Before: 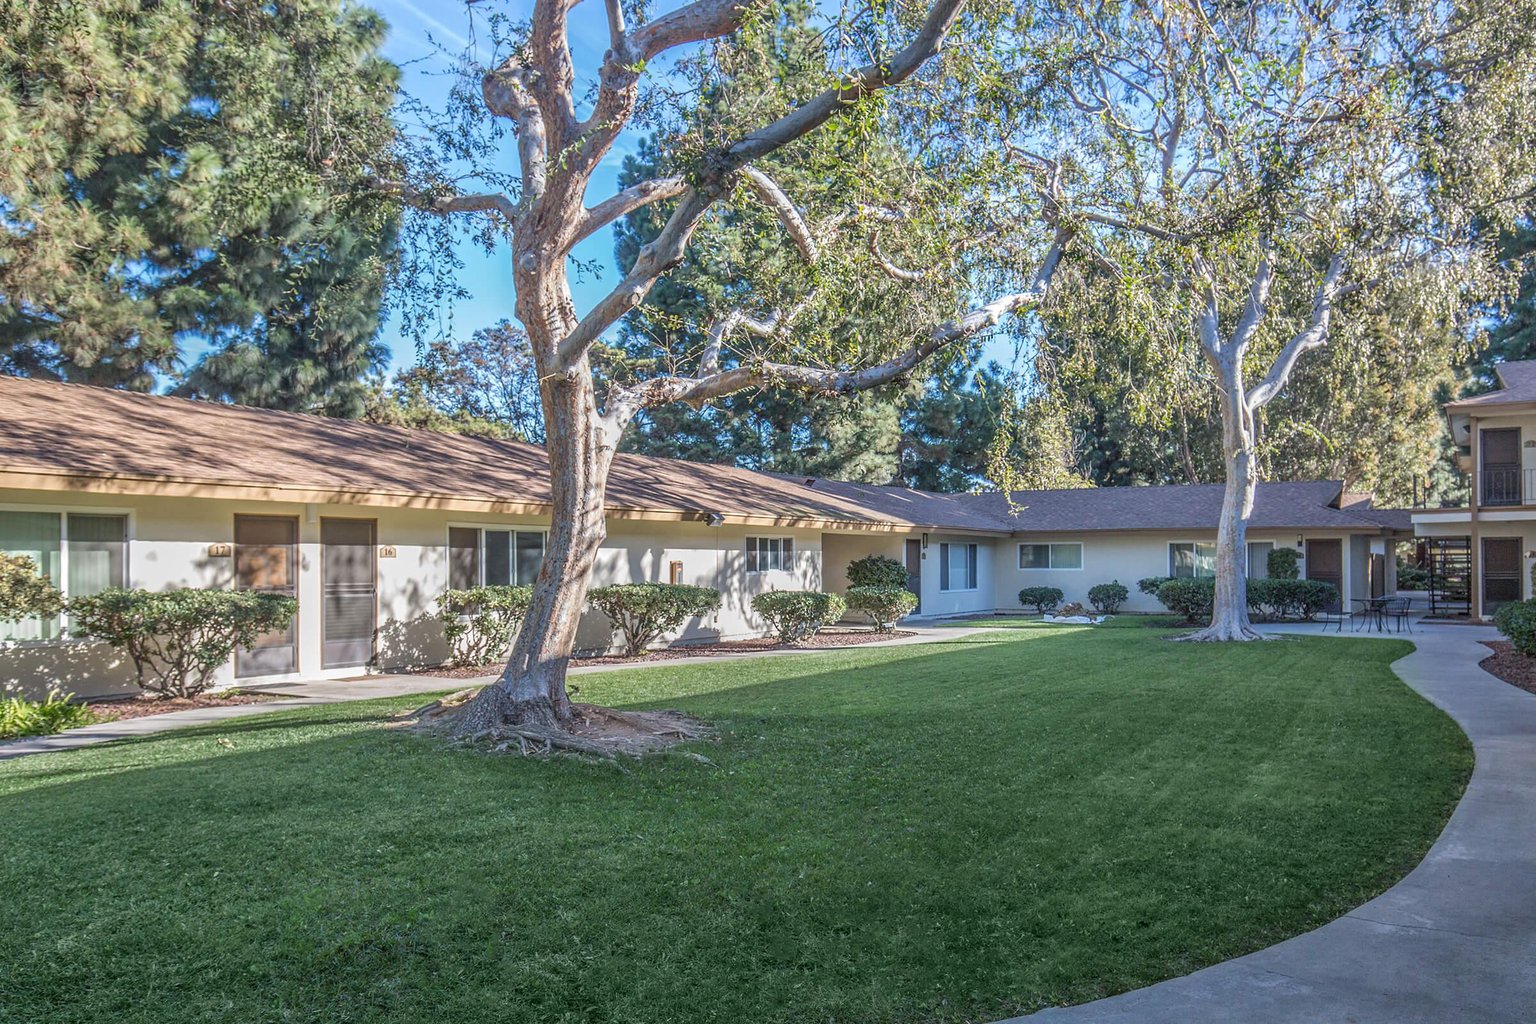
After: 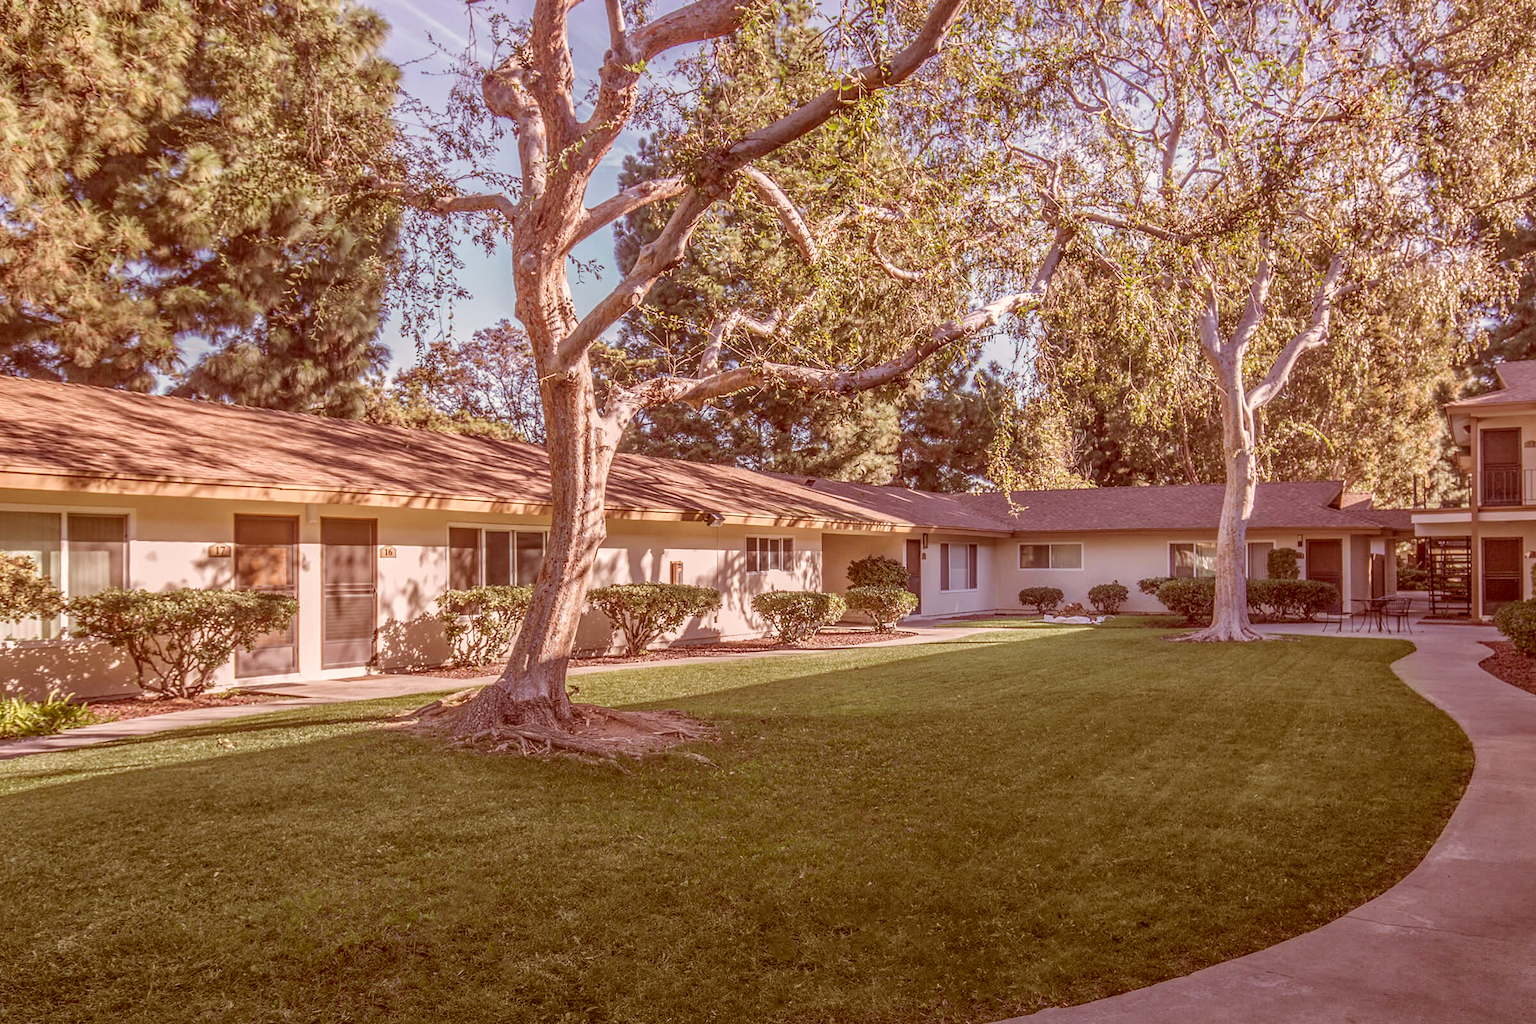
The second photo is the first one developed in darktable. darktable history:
color correction: highlights a* 9.05, highlights b* 8.77, shadows a* 39.68, shadows b* 39.35, saturation 0.814
